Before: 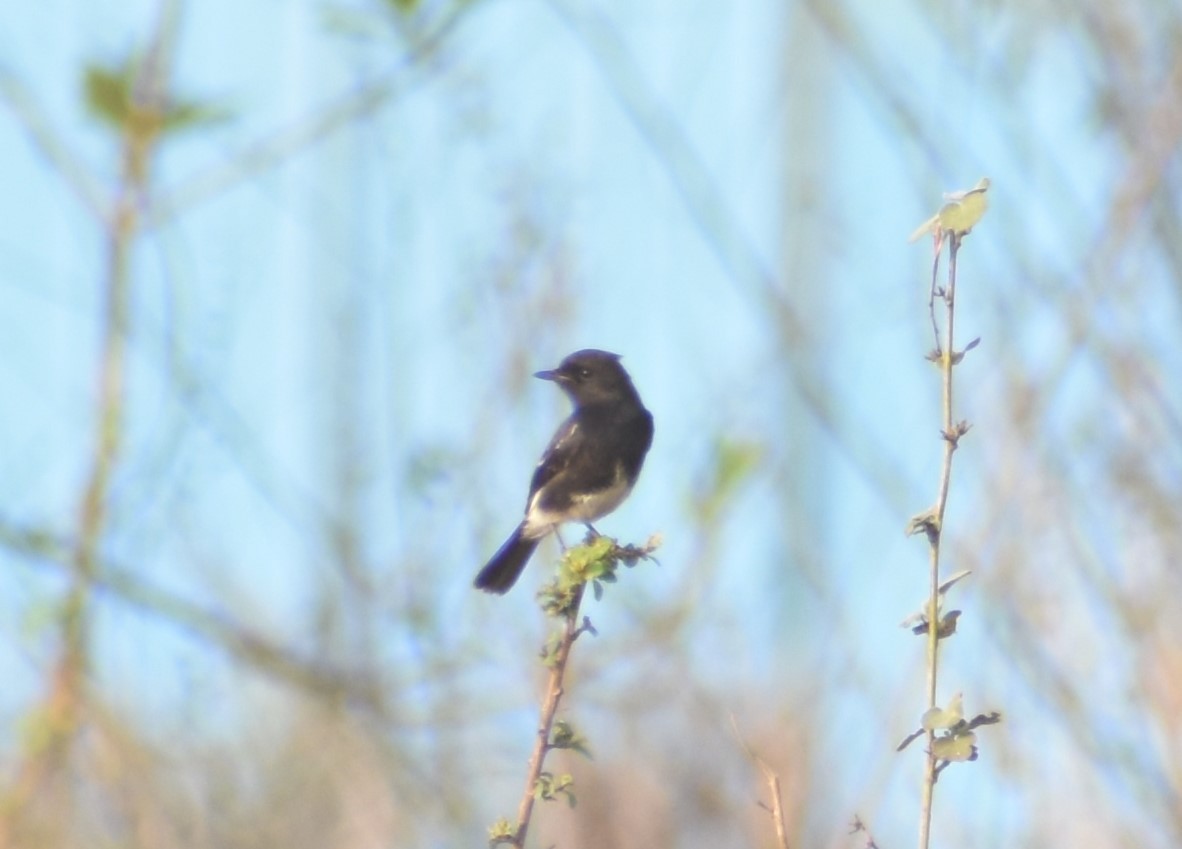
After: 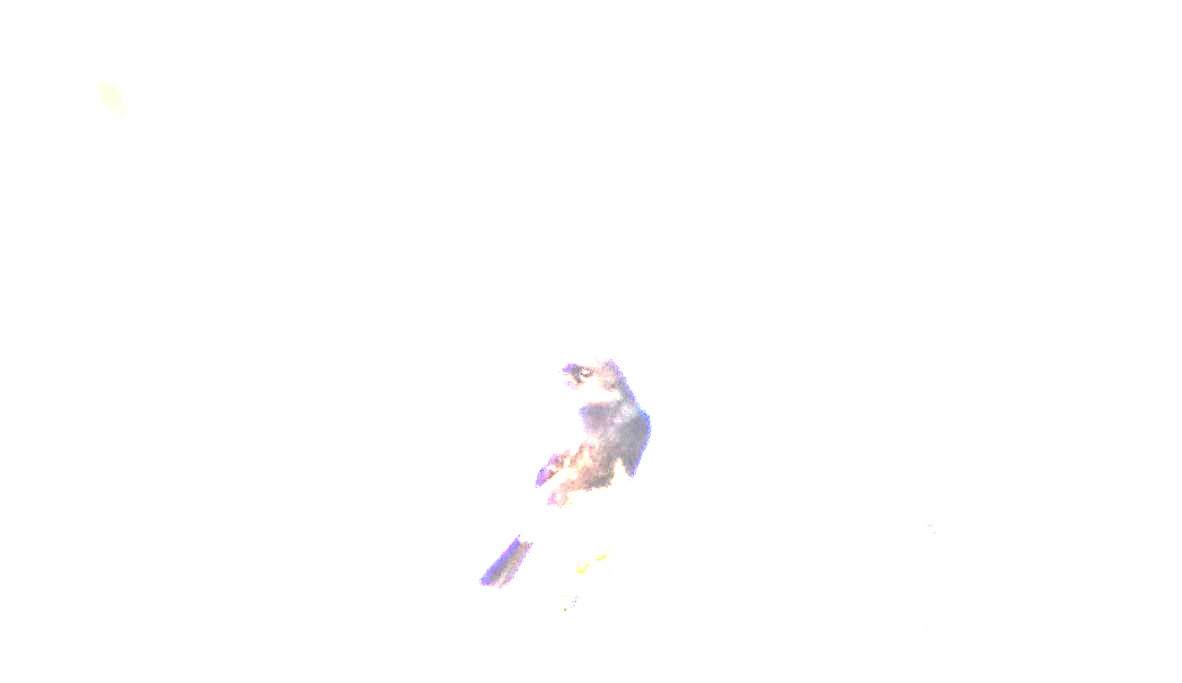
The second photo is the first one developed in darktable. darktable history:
levels: levels [0, 0.281, 0.562]
exposure: black level correction 0.001, exposure 0.498 EV, compensate highlight preservation false
sharpen: on, module defaults
vignetting: fall-off start 88.75%, fall-off radius 44.17%, saturation 0.381, width/height ratio 1.164
color balance rgb: perceptual saturation grading › global saturation 18.04%, perceptual brilliance grading › highlights 15.934%, perceptual brilliance grading › mid-tones 6.73%, perceptual brilliance grading › shadows -15.555%
tone curve: curves: ch0 [(0, 0) (0.081, 0.044) (0.185, 0.13) (0.283, 0.238) (0.416, 0.449) (0.495, 0.524) (0.686, 0.743) (0.826, 0.865) (0.978, 0.988)]; ch1 [(0, 0) (0.147, 0.166) (0.321, 0.362) (0.371, 0.402) (0.423, 0.442) (0.479, 0.472) (0.505, 0.497) (0.521, 0.506) (0.551, 0.537) (0.586, 0.574) (0.625, 0.618) (0.68, 0.681) (1, 1)]; ch2 [(0, 0) (0.346, 0.362) (0.404, 0.427) (0.502, 0.495) (0.531, 0.513) (0.547, 0.533) (0.582, 0.596) (0.629, 0.631) (0.717, 0.678) (1, 1)], preserve colors none
crop: bottom 19.536%
local contrast: on, module defaults
